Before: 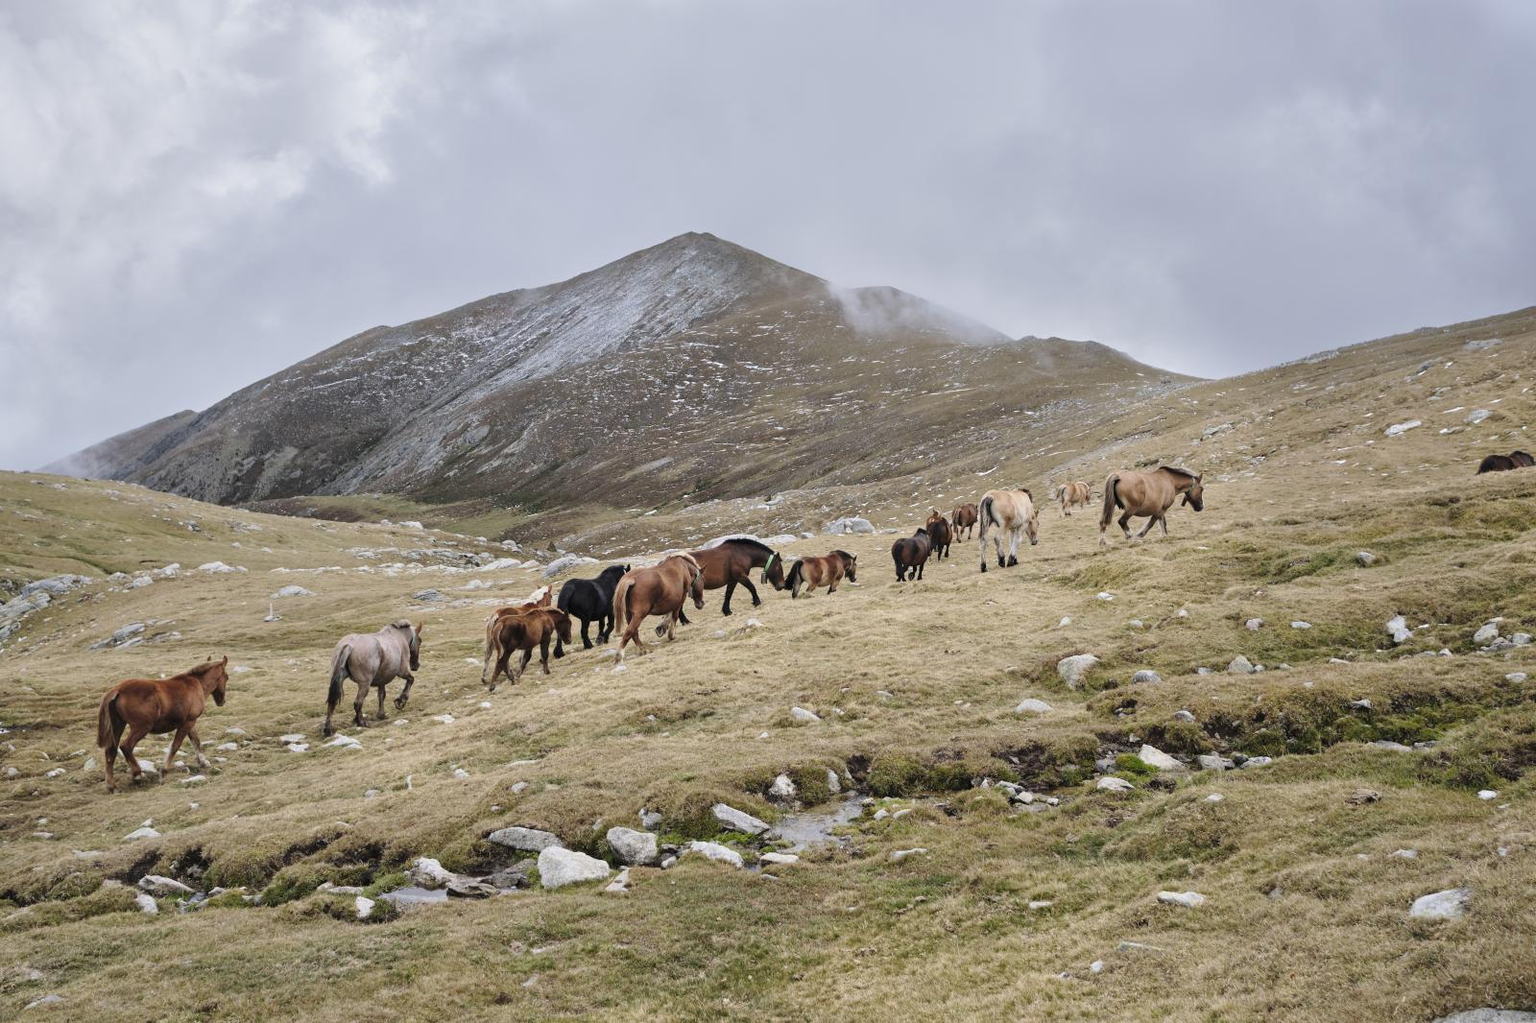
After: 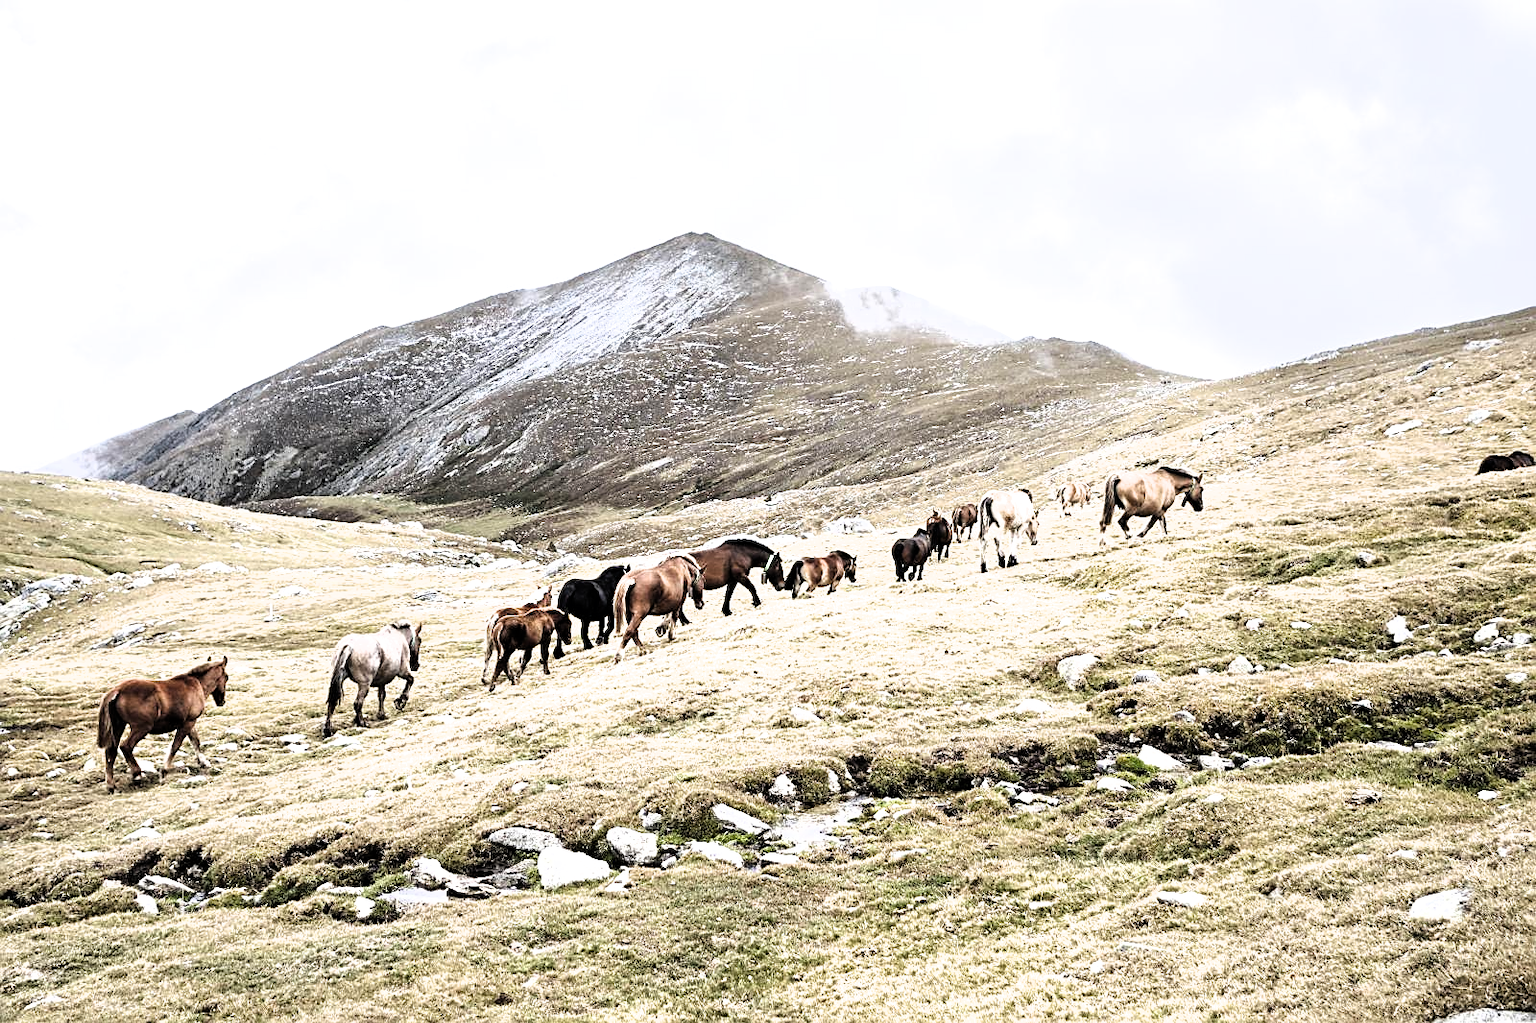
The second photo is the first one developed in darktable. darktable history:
exposure: black level correction 0, exposure 0.691 EV, compensate highlight preservation false
sharpen: on, module defaults
filmic rgb: black relative exposure -8.28 EV, white relative exposure 2.22 EV, threshold 3.01 EV, hardness 7.19, latitude 84.79%, contrast 1.7, highlights saturation mix -4.31%, shadows ↔ highlights balance -2.11%, enable highlight reconstruction true
